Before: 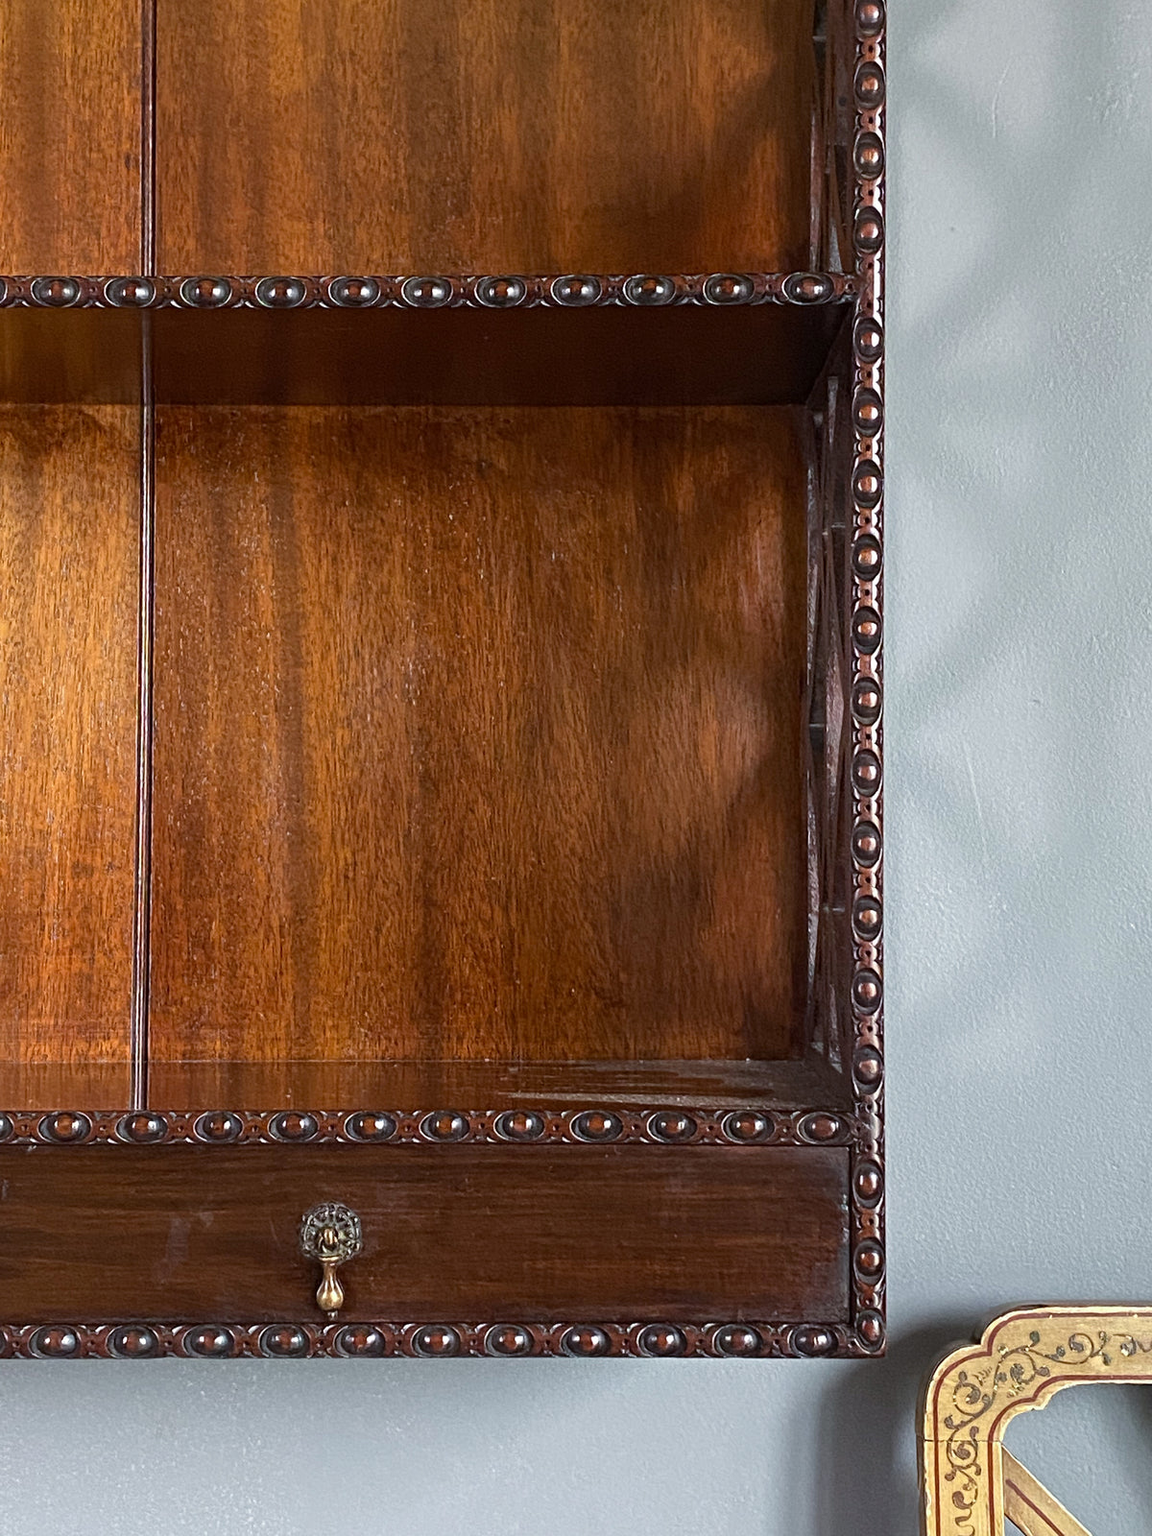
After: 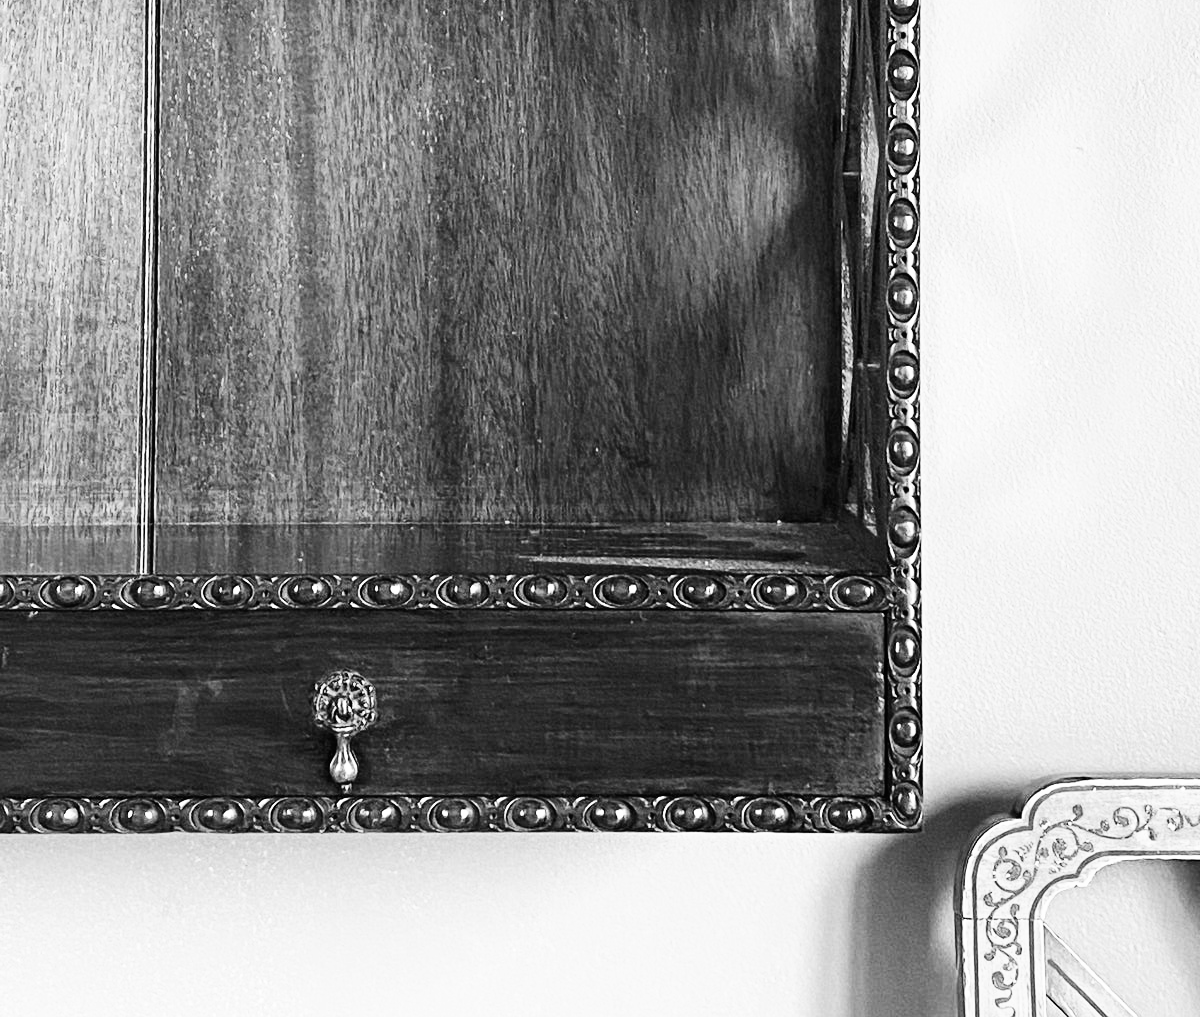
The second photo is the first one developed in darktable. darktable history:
color calibration: output gray [0.22, 0.42, 0.37, 0], gray › normalize channels true, illuminant same as pipeline (D50), adaptation XYZ, x 0.346, y 0.359, gamut compression 0
white balance: red 1.004, blue 1.024
crop and rotate: top 36.435%
base curve: curves: ch0 [(0, 0) (0.007, 0.004) (0.027, 0.03) (0.046, 0.07) (0.207, 0.54) (0.442, 0.872) (0.673, 0.972) (1, 1)], preserve colors none
